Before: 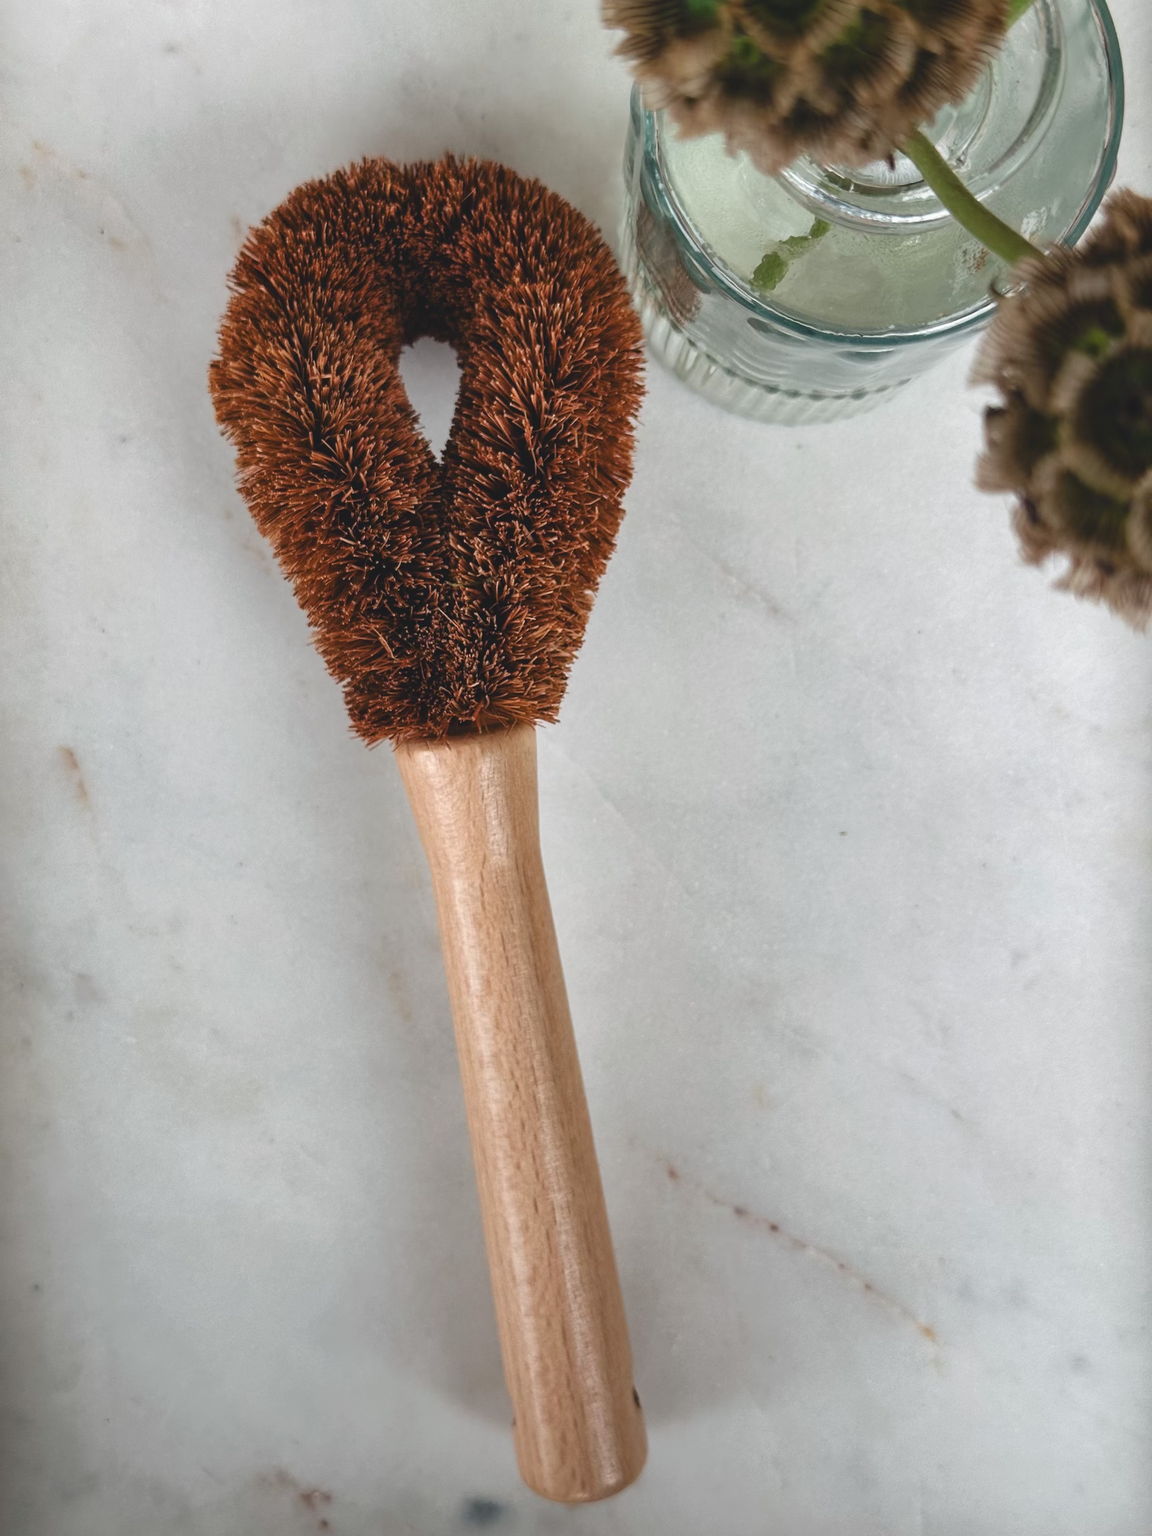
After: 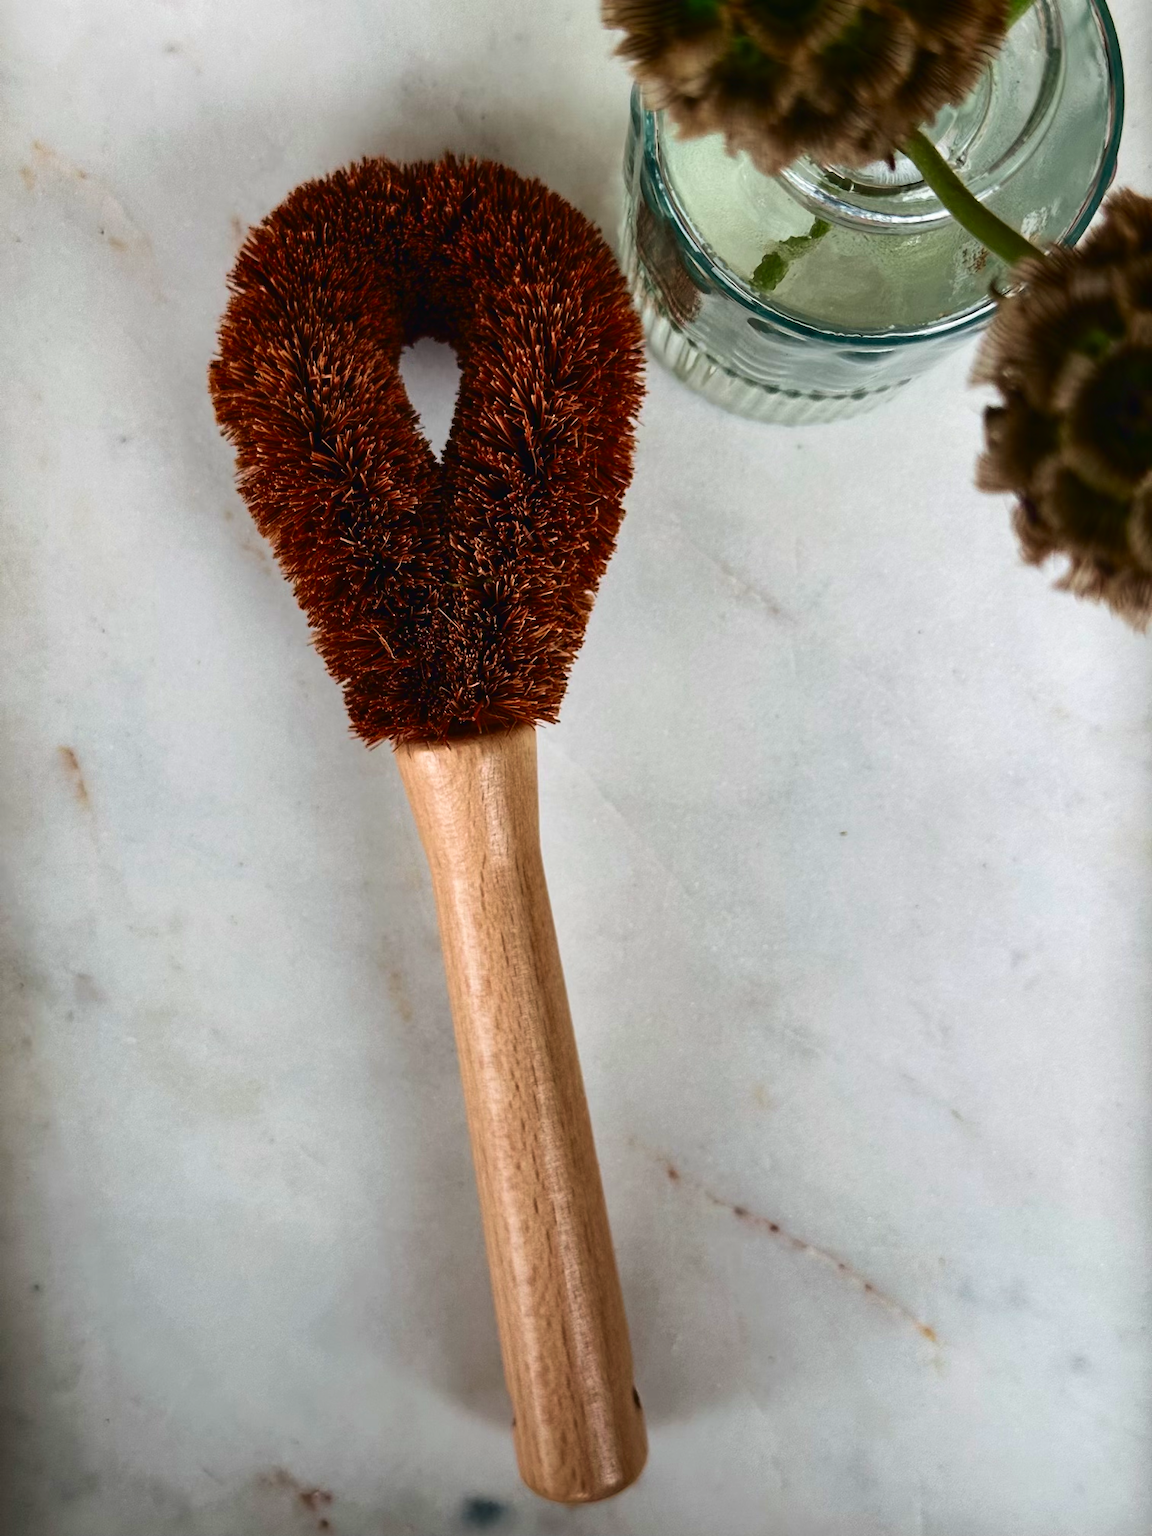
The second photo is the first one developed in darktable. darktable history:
velvia: on, module defaults
contrast brightness saturation: contrast 0.222, brightness -0.187, saturation 0.24
